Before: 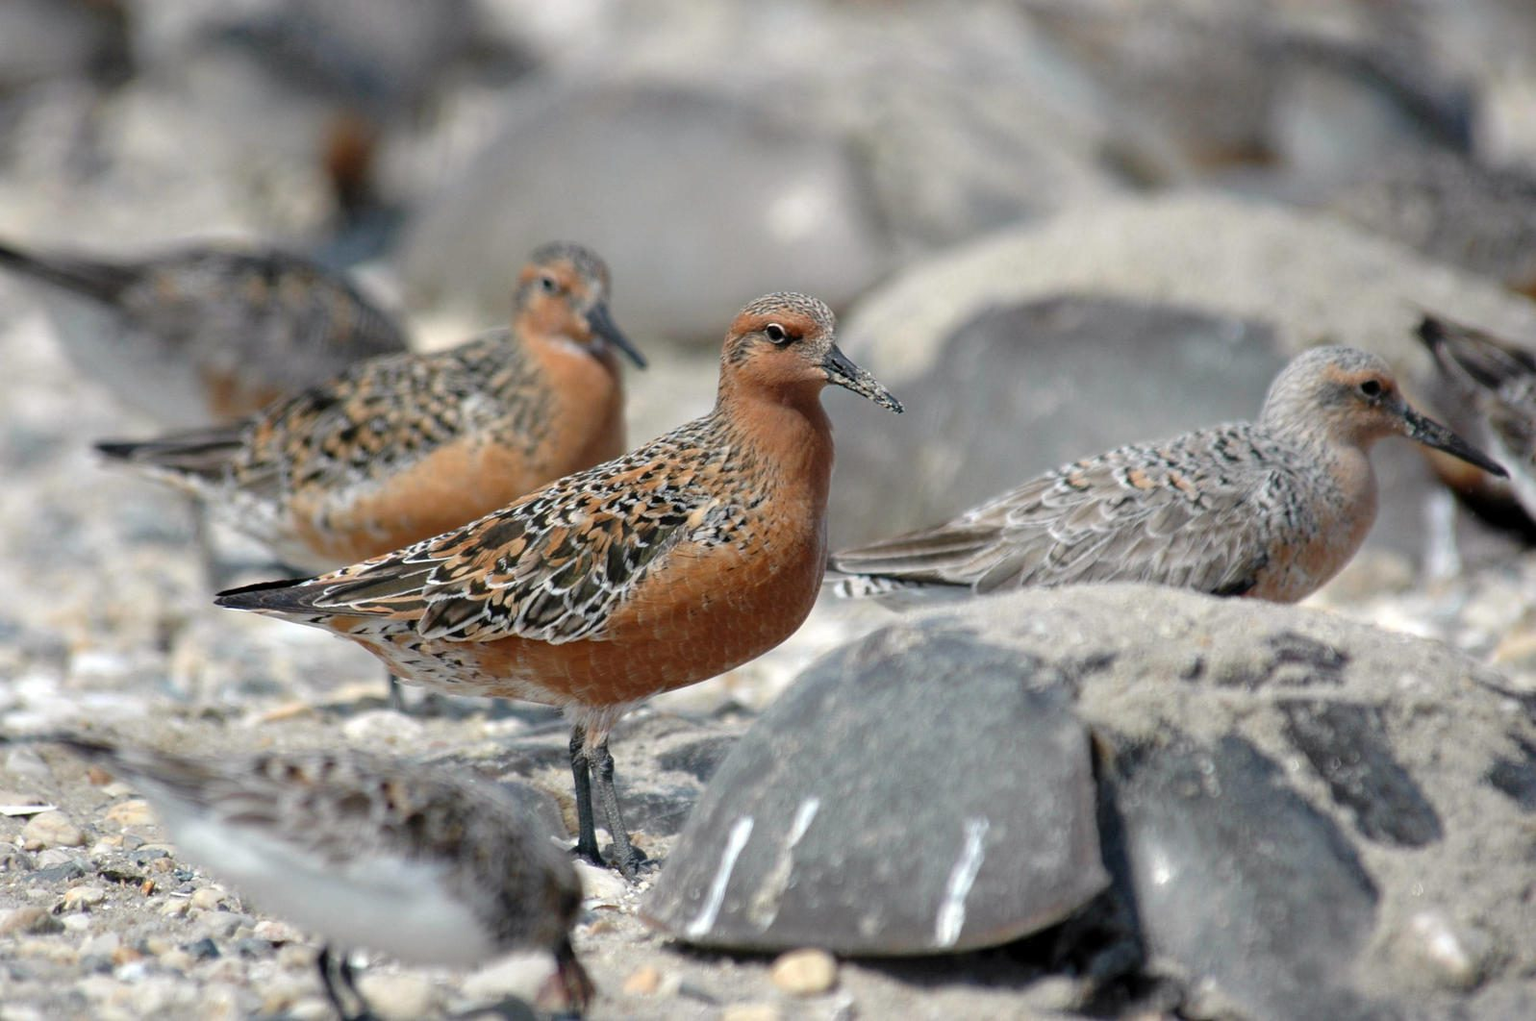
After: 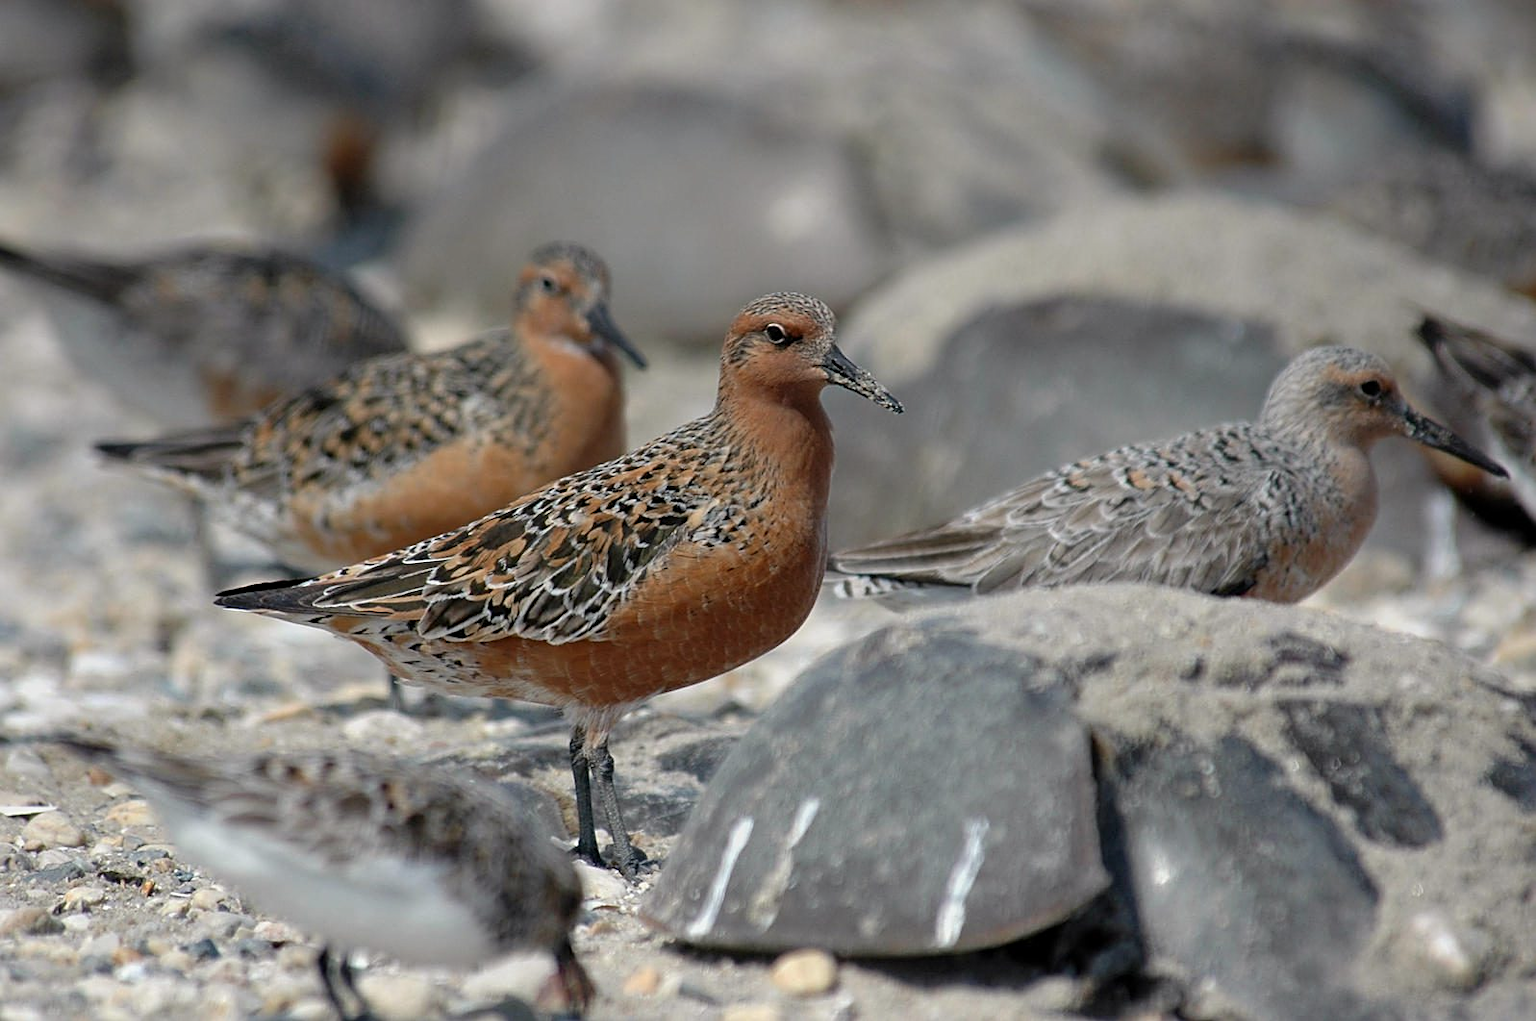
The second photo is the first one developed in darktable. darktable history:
sharpen: on, module defaults
graduated density: rotation 5.63°, offset 76.9
